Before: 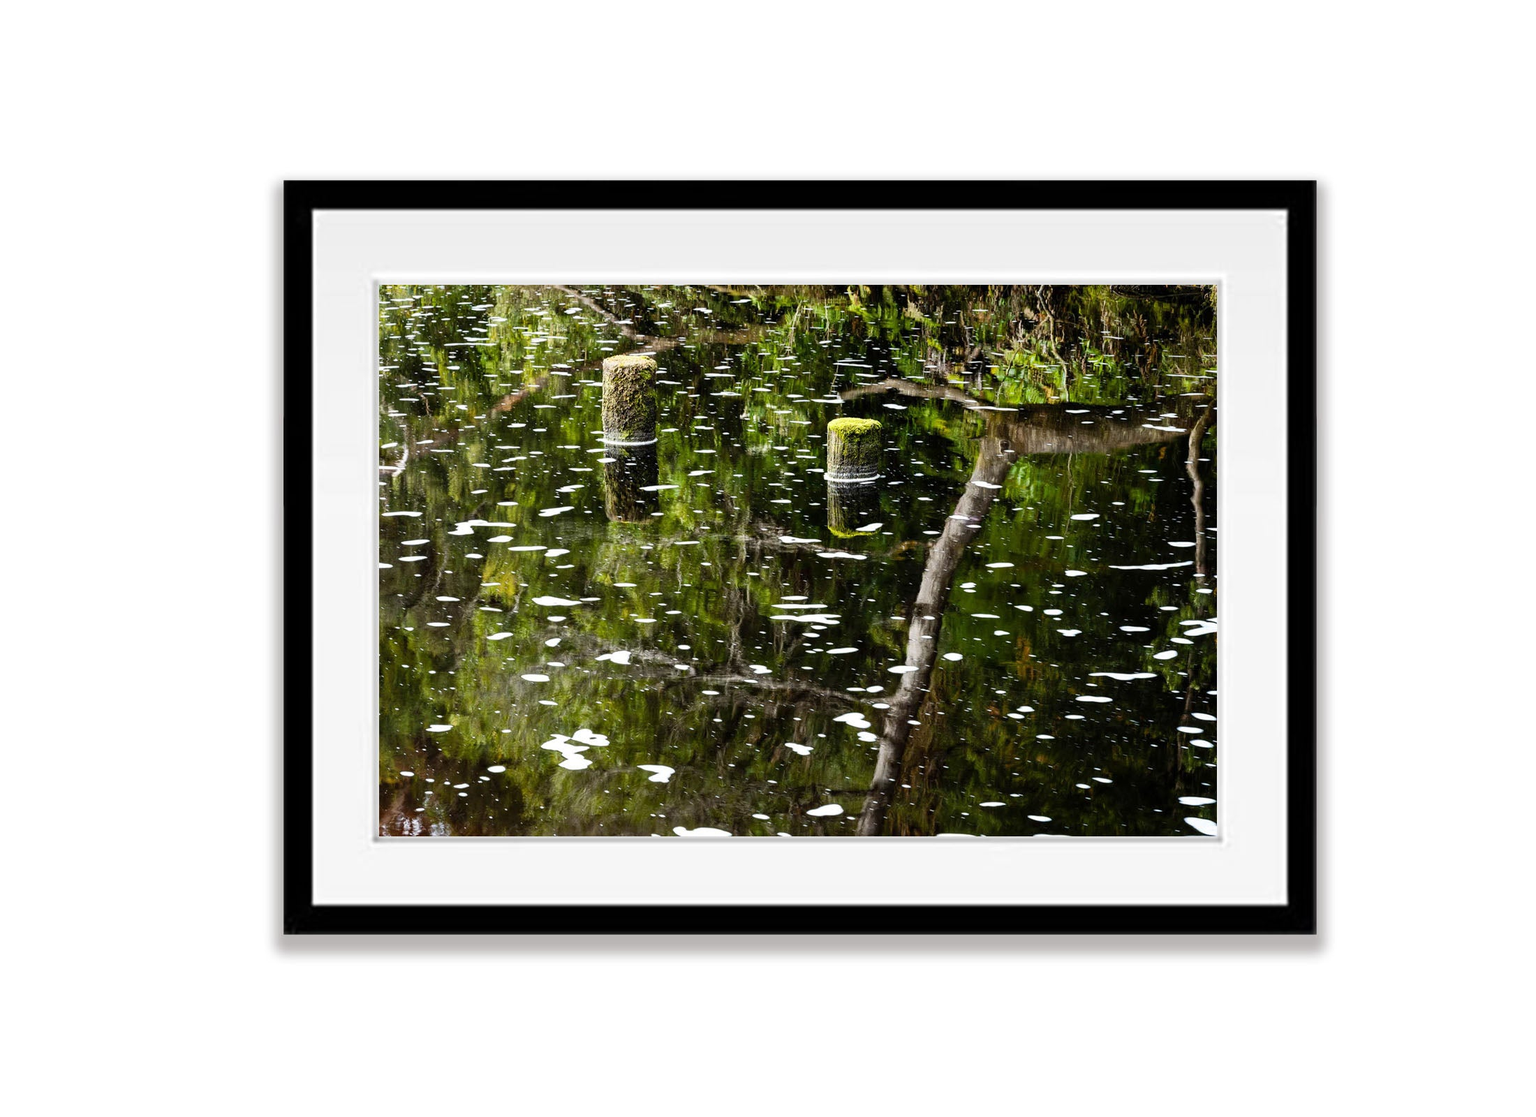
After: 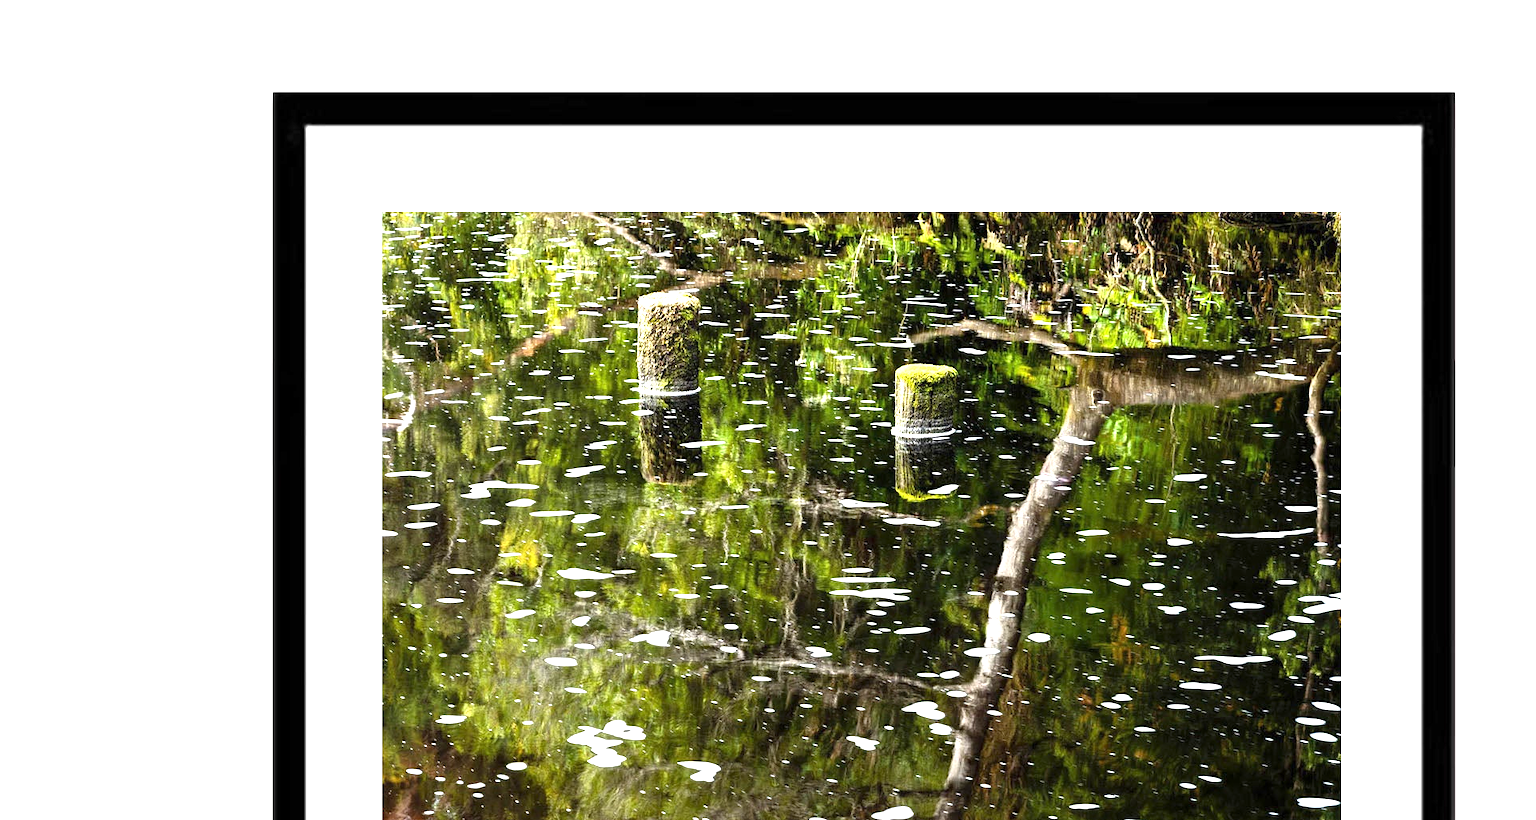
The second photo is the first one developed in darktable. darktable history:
crop: left 2.963%, top 8.984%, right 9.652%, bottom 26.804%
exposure: exposure 1.146 EV, compensate highlight preservation false
